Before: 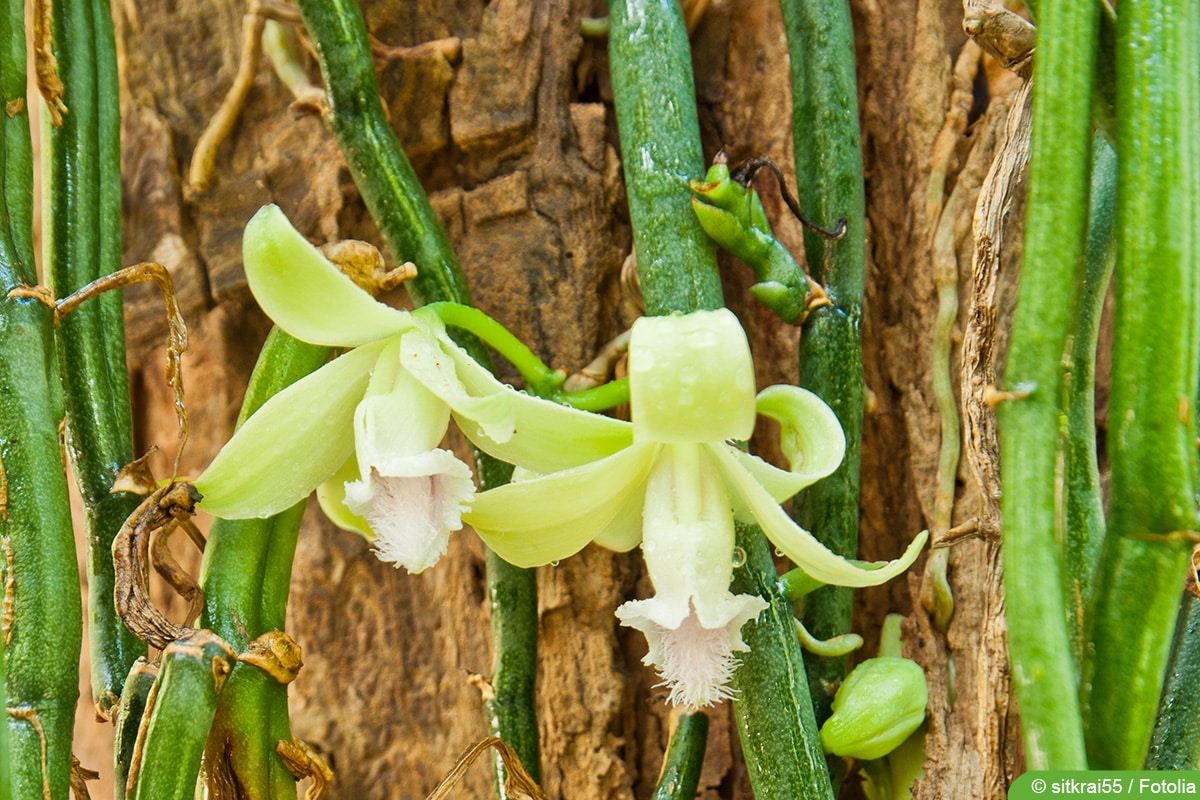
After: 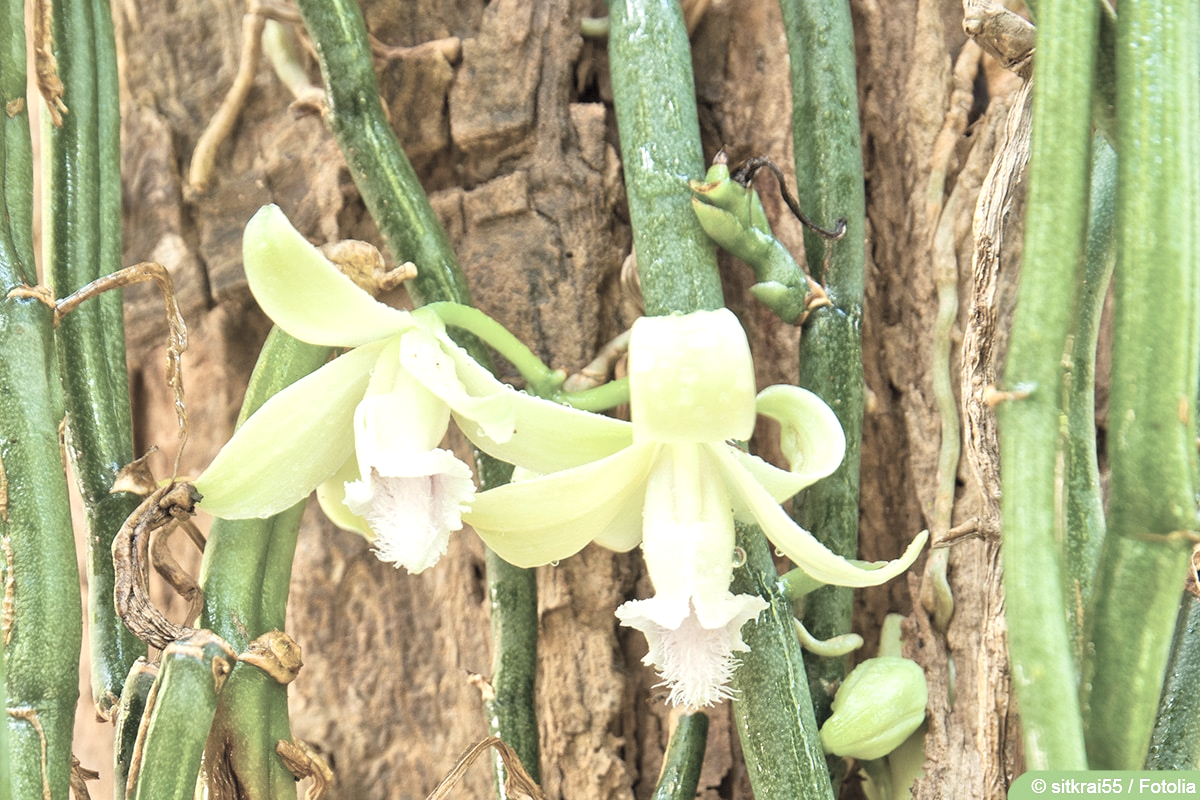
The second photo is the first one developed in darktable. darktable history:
contrast brightness saturation: brightness 0.18, saturation -0.5
exposure: exposure 0.485 EV, compensate highlight preservation false
